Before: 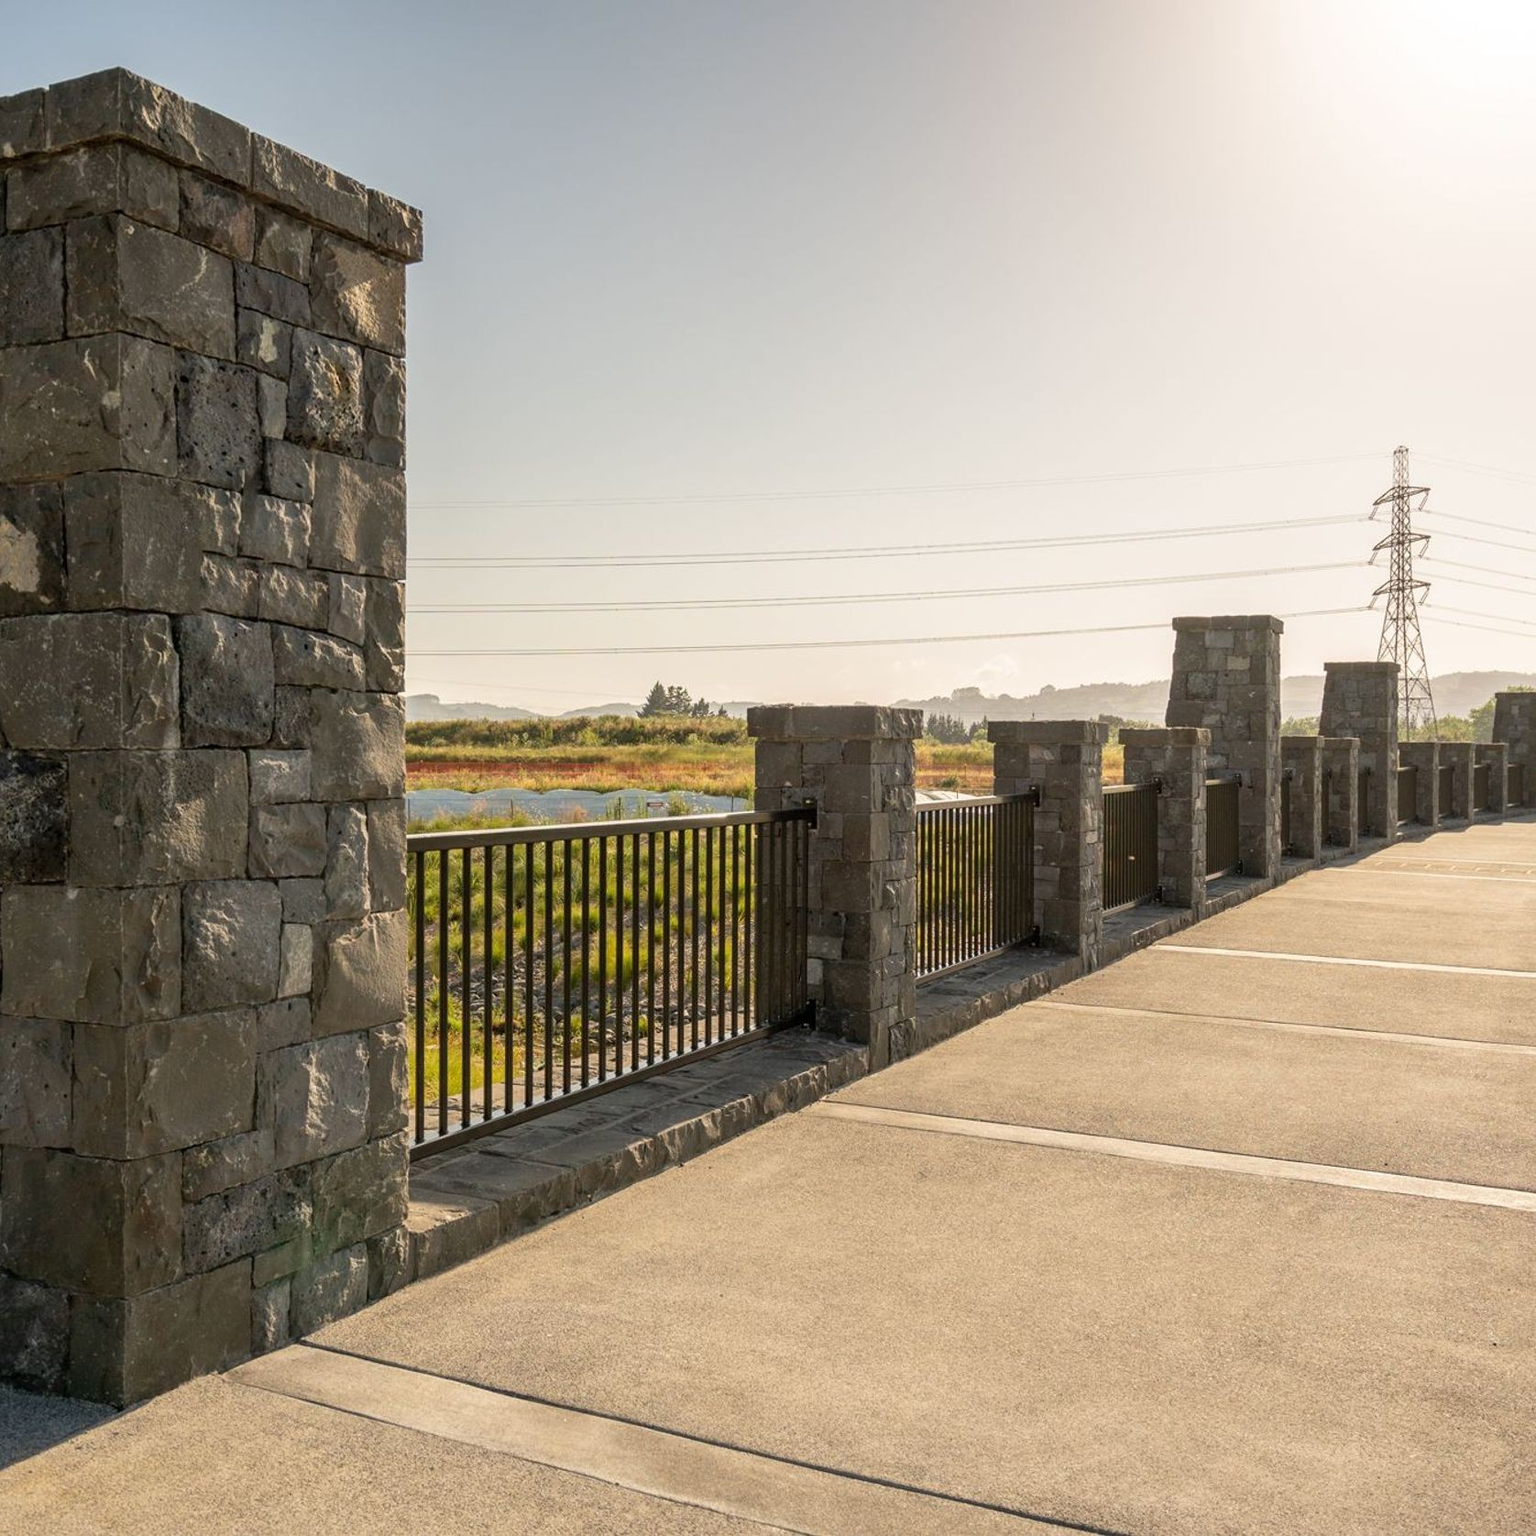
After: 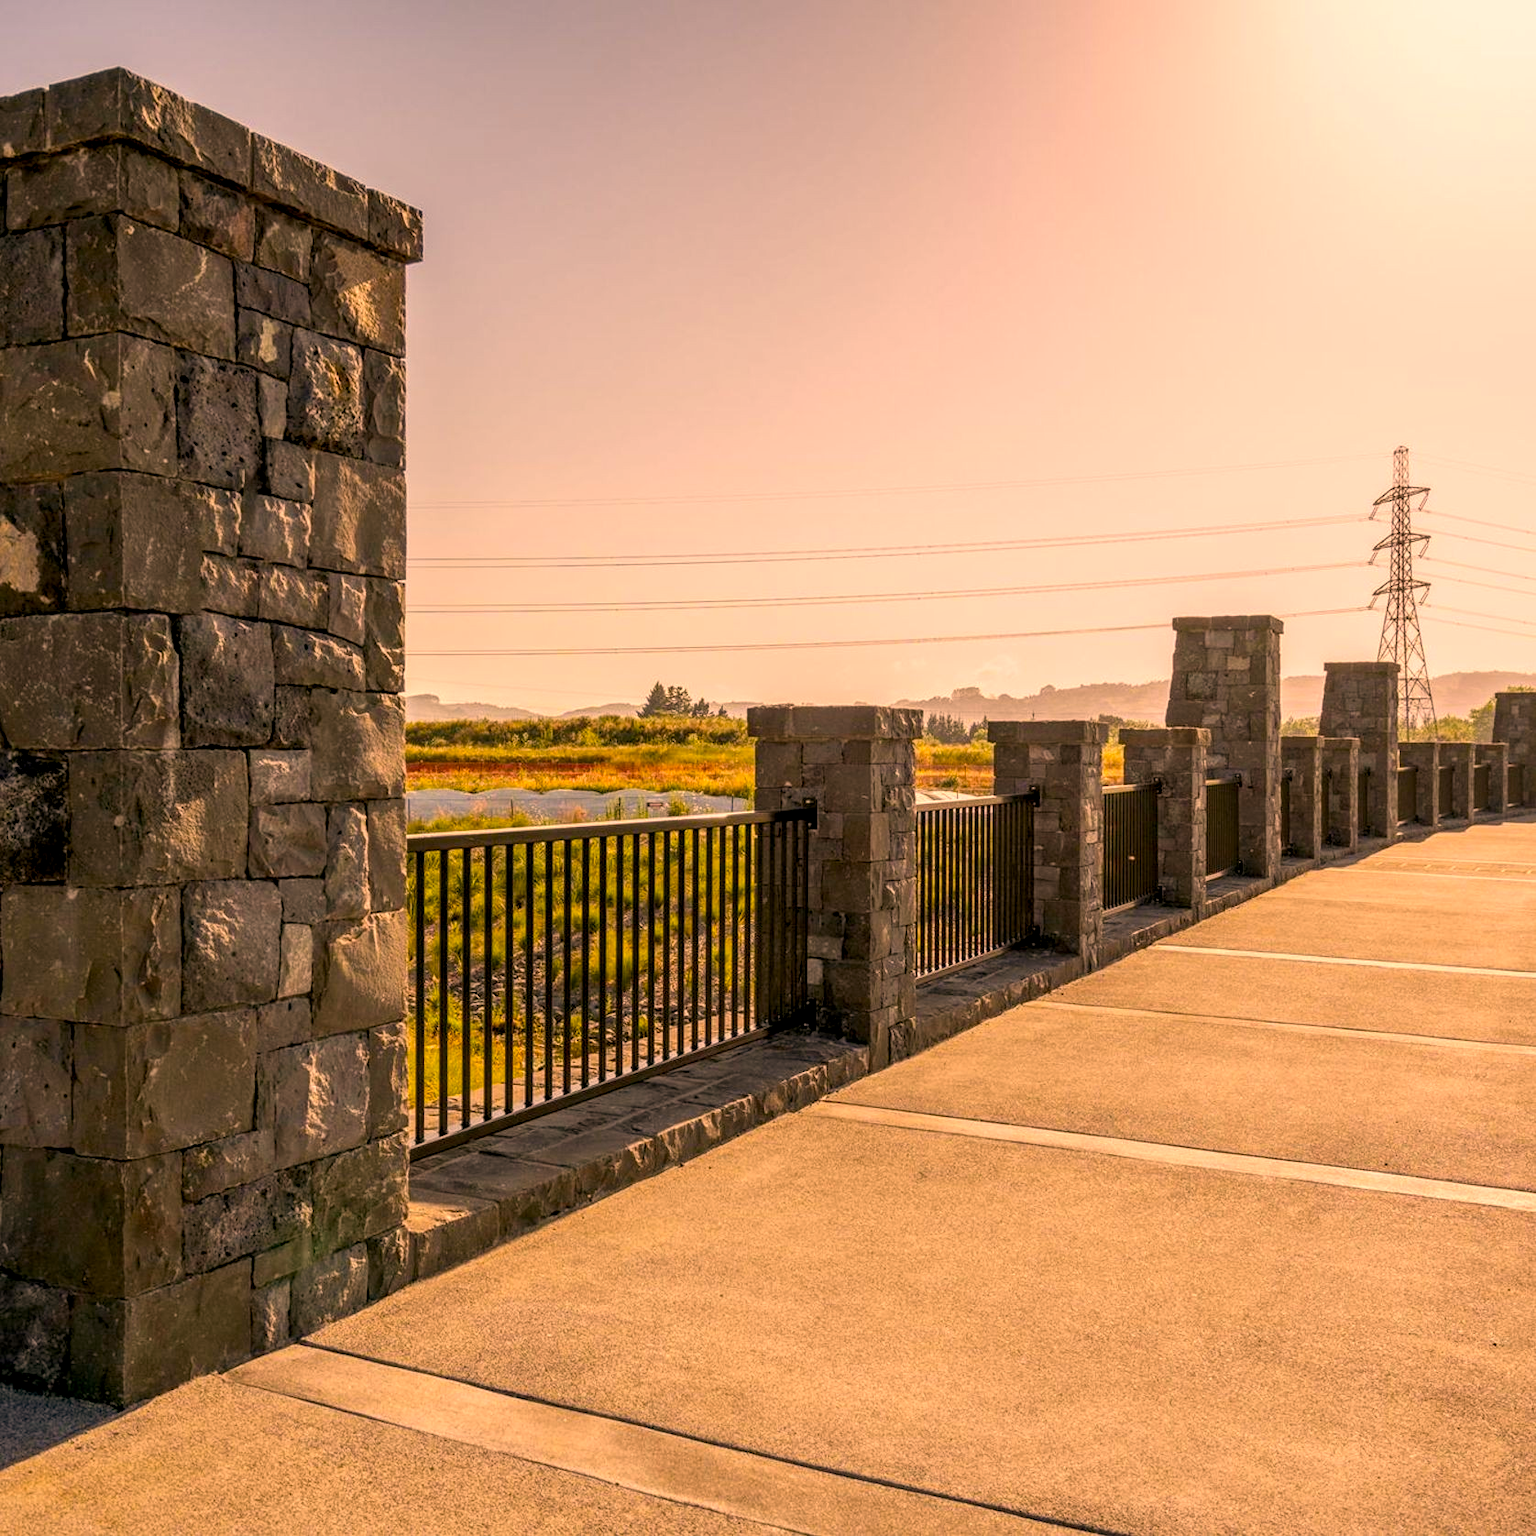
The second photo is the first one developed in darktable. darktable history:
color balance rgb: shadows lift › luminance -19.685%, global offset › luminance -0.496%, perceptual saturation grading › global saturation 24.962%, global vibrance 9.502%
color correction: highlights a* 22.22, highlights b* 22.51
exposure: black level correction 0.001, compensate exposure bias true, compensate highlight preservation false
local contrast: on, module defaults
